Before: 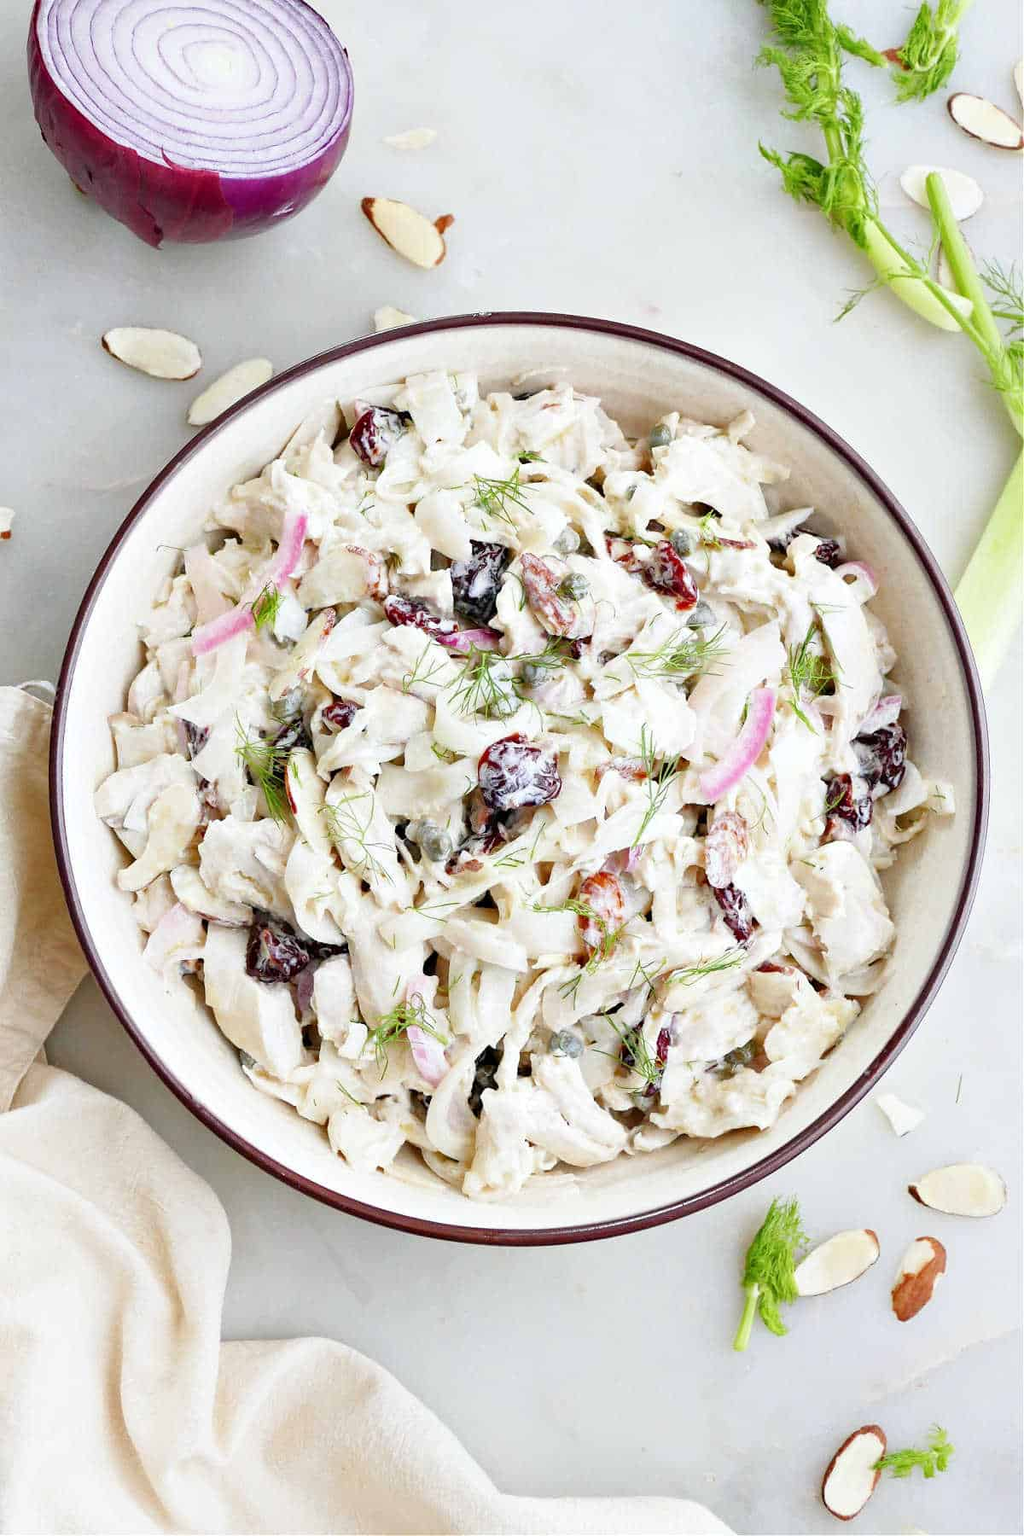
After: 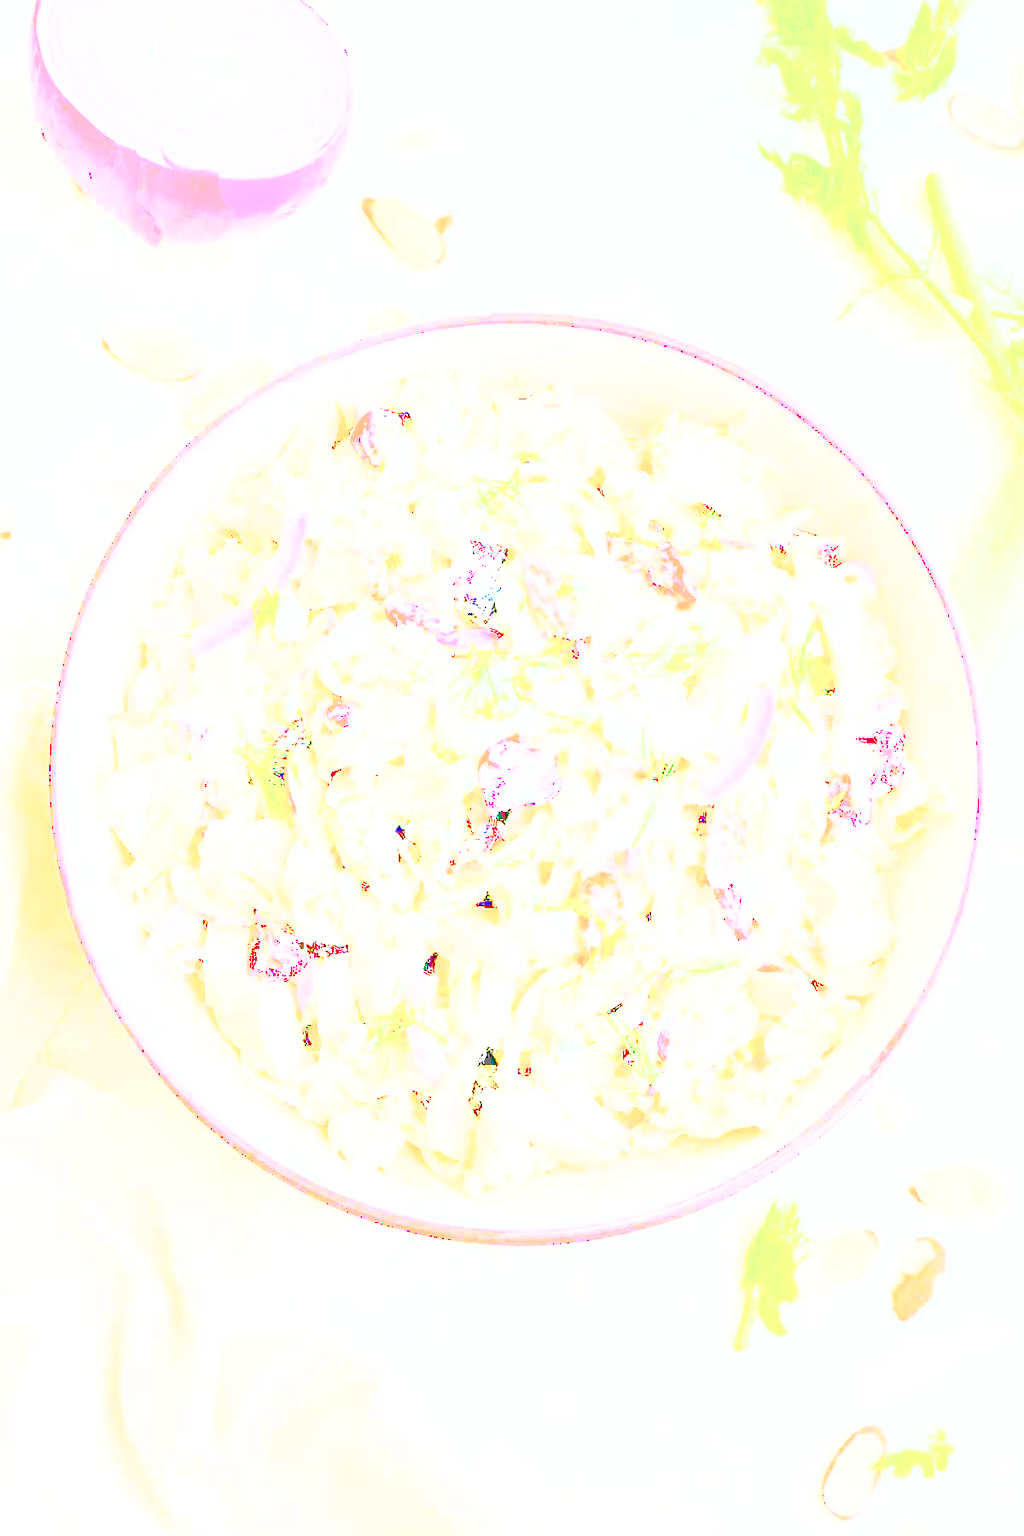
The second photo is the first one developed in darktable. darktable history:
color balance rgb: linear chroma grading › shadows 10.496%, linear chroma grading › highlights 9.274%, linear chroma grading › global chroma 15.077%, linear chroma grading › mid-tones 14.724%, perceptual saturation grading › global saturation 9.649%, perceptual brilliance grading › global brilliance 12.039%, global vibrance 20%
exposure: exposure 7.917 EV, compensate highlight preservation false
shadows and highlights: on, module defaults
